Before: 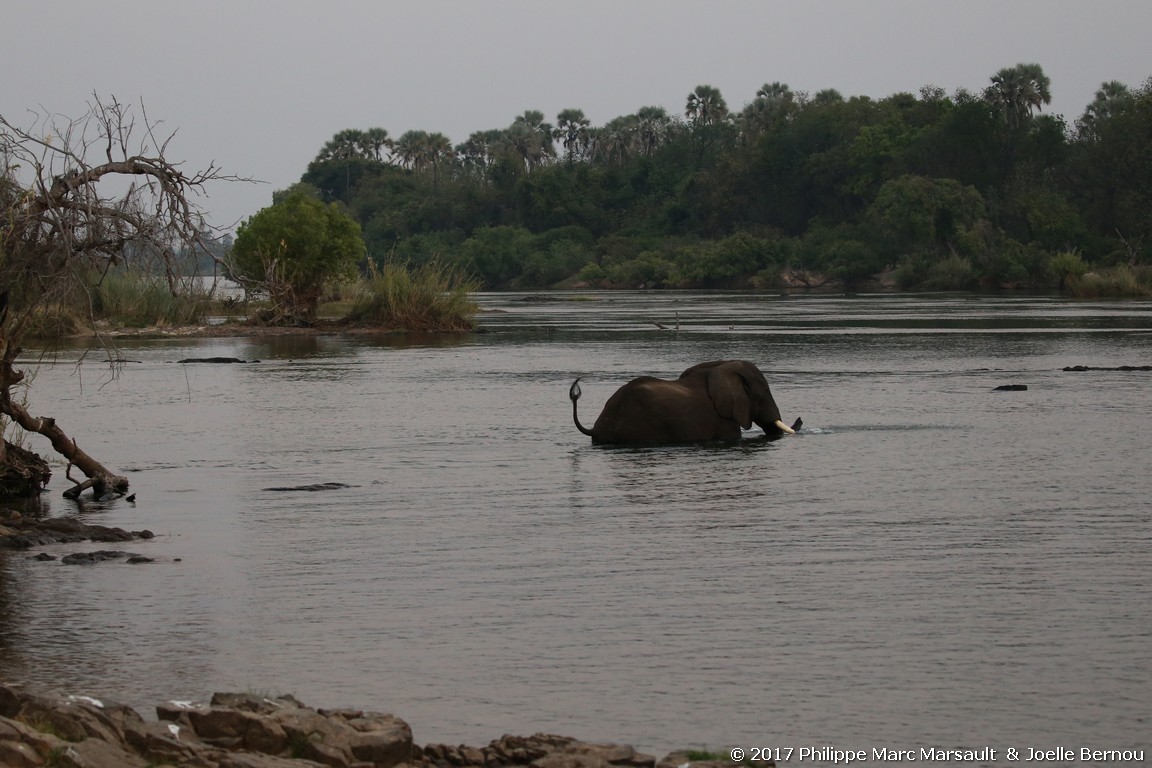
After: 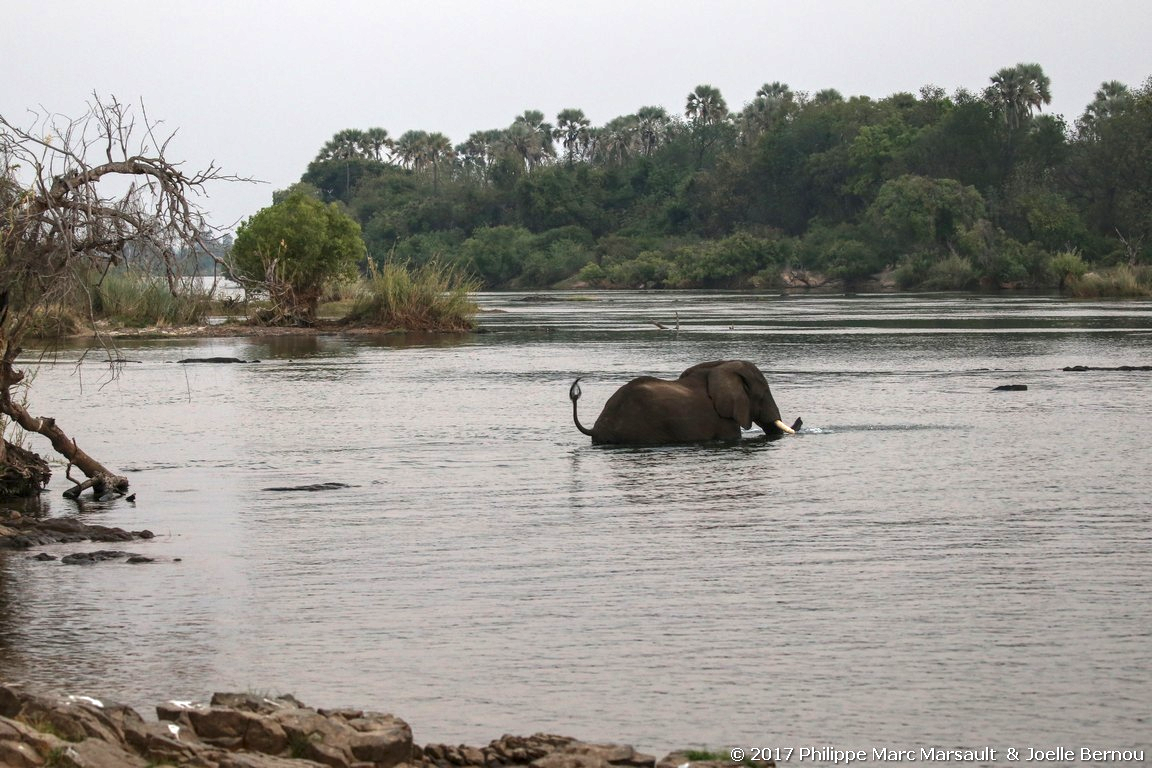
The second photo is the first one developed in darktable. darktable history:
local contrast: on, module defaults
exposure: exposure 1.137 EV, compensate highlight preservation false
